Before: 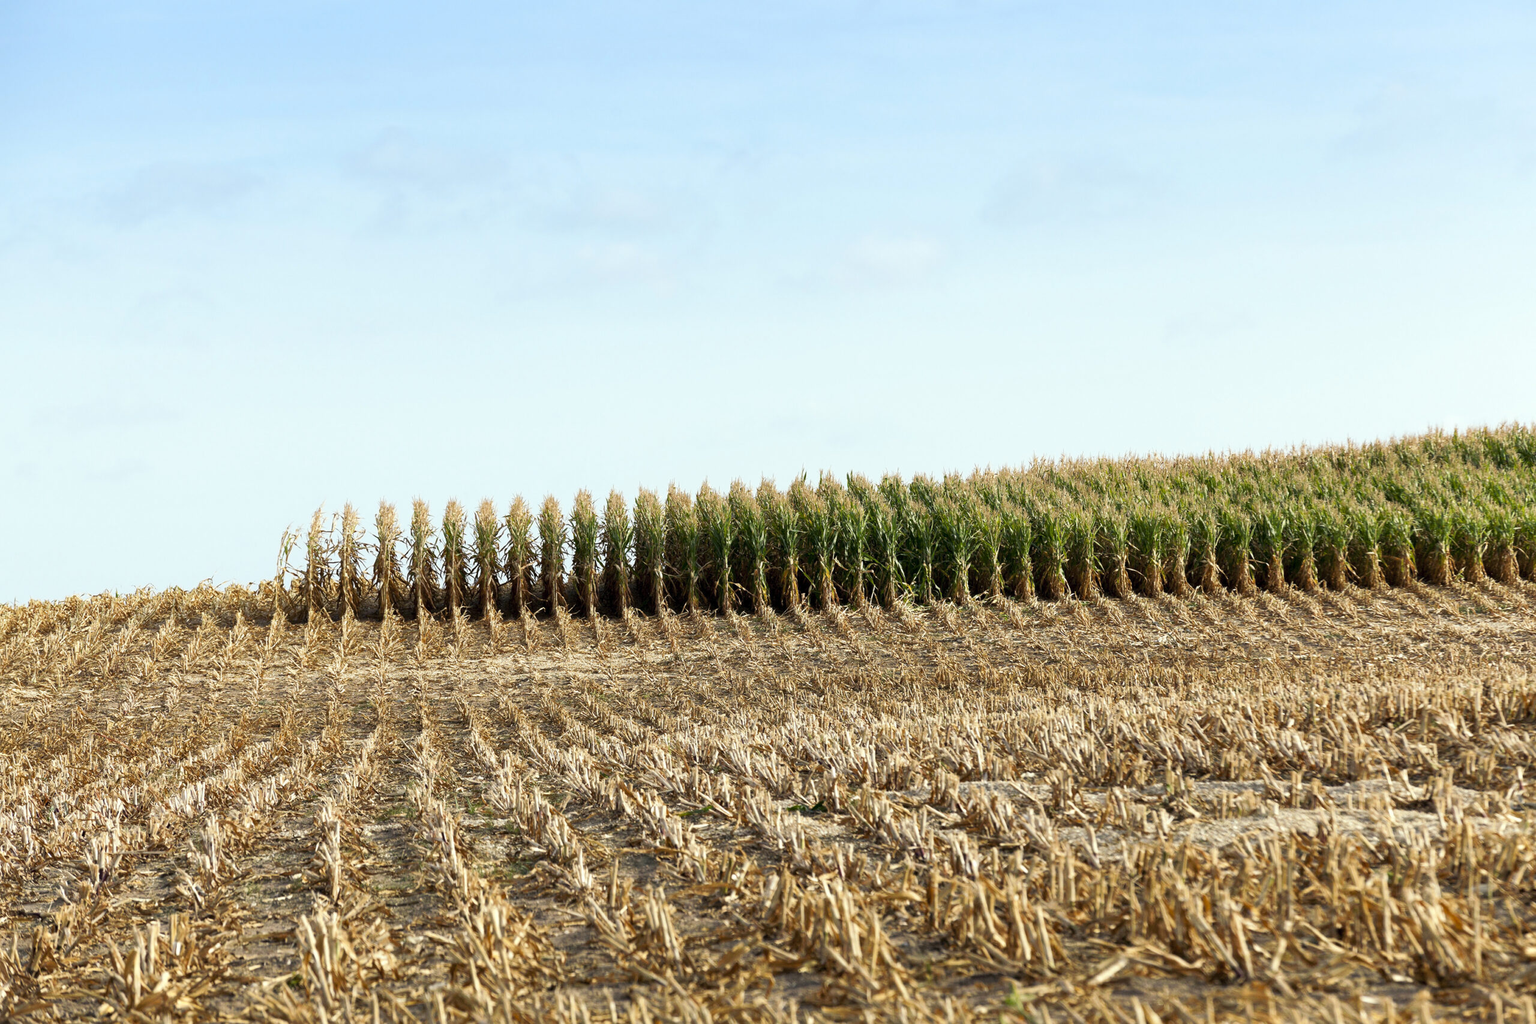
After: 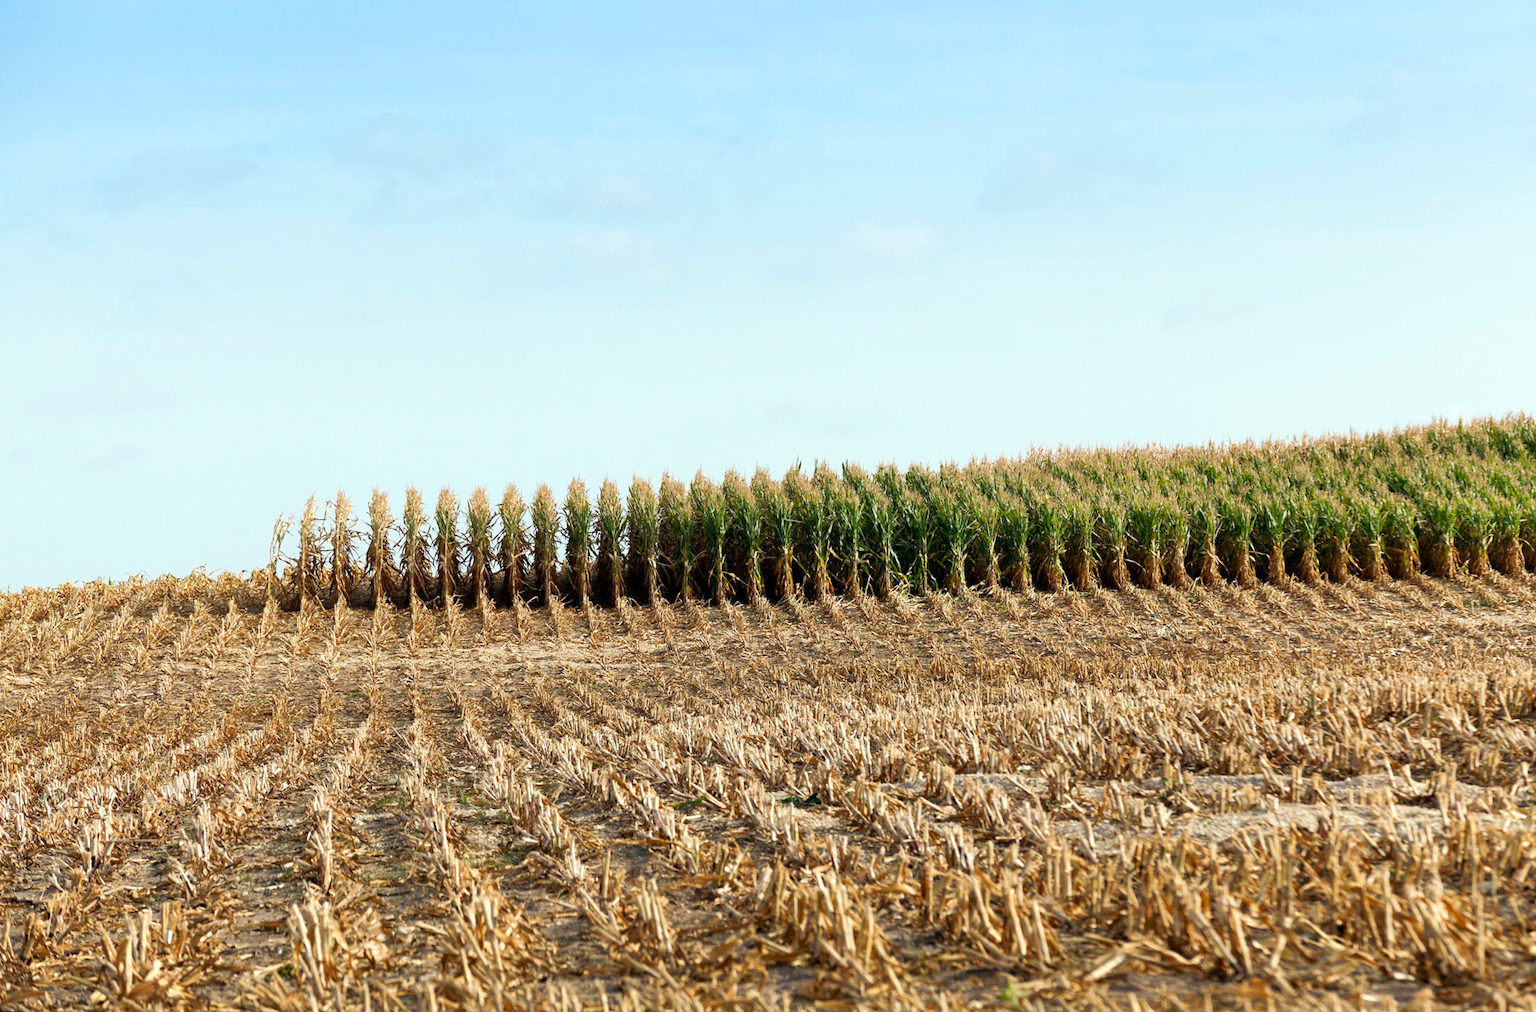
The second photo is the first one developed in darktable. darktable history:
crop: top 1.049%, right 0.001%
rotate and perspective: rotation 0.192°, lens shift (horizontal) -0.015, crop left 0.005, crop right 0.996, crop top 0.006, crop bottom 0.99
